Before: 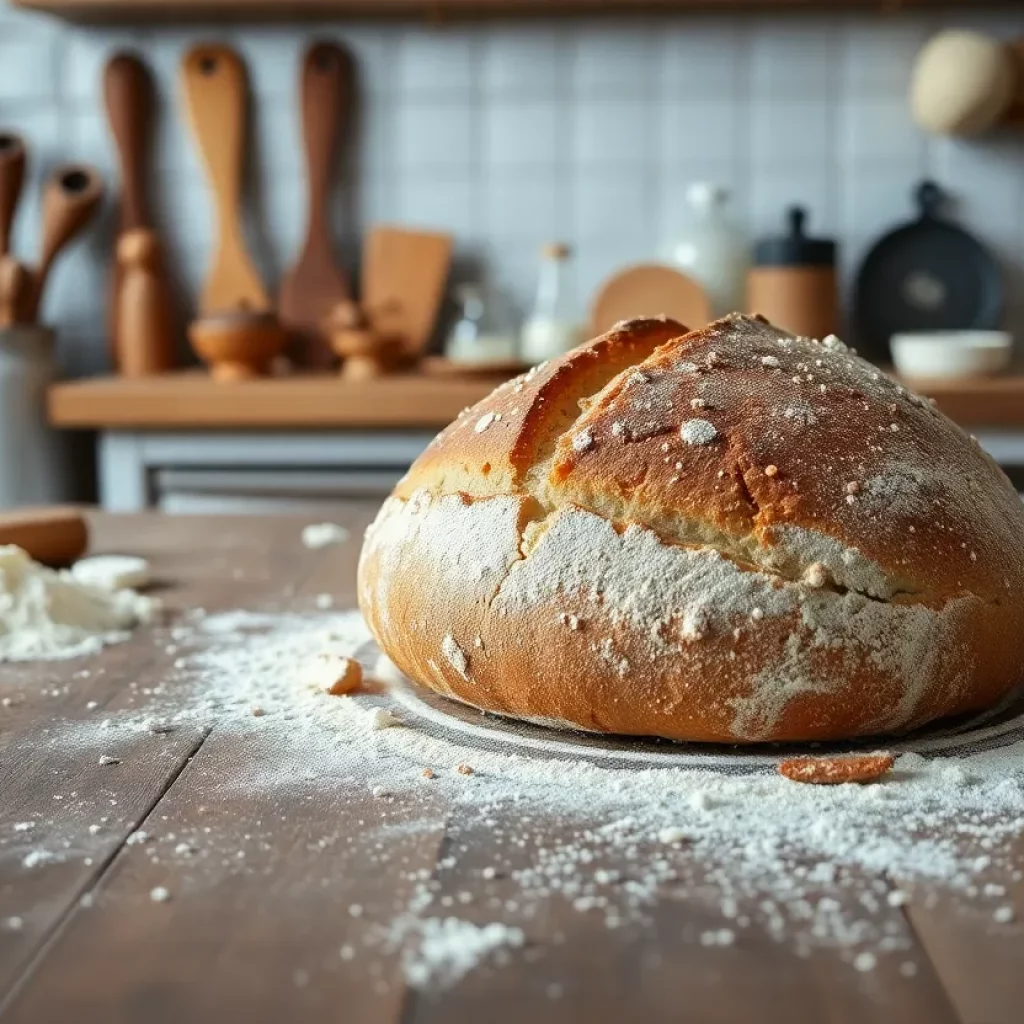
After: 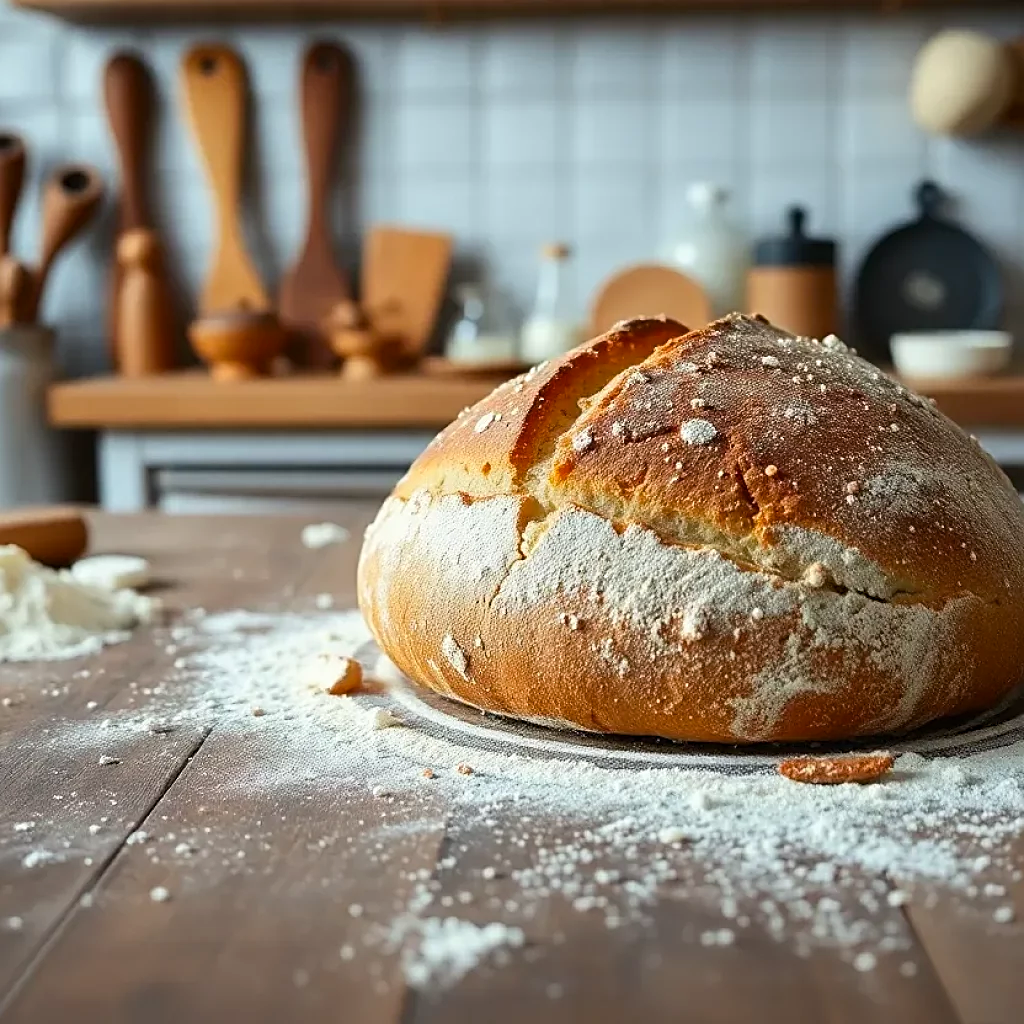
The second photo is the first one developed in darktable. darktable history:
color balance rgb: perceptual saturation grading › global saturation 10%, global vibrance 10%
sharpen: on, module defaults
contrast brightness saturation: contrast 0.1, brightness 0.02, saturation 0.02
